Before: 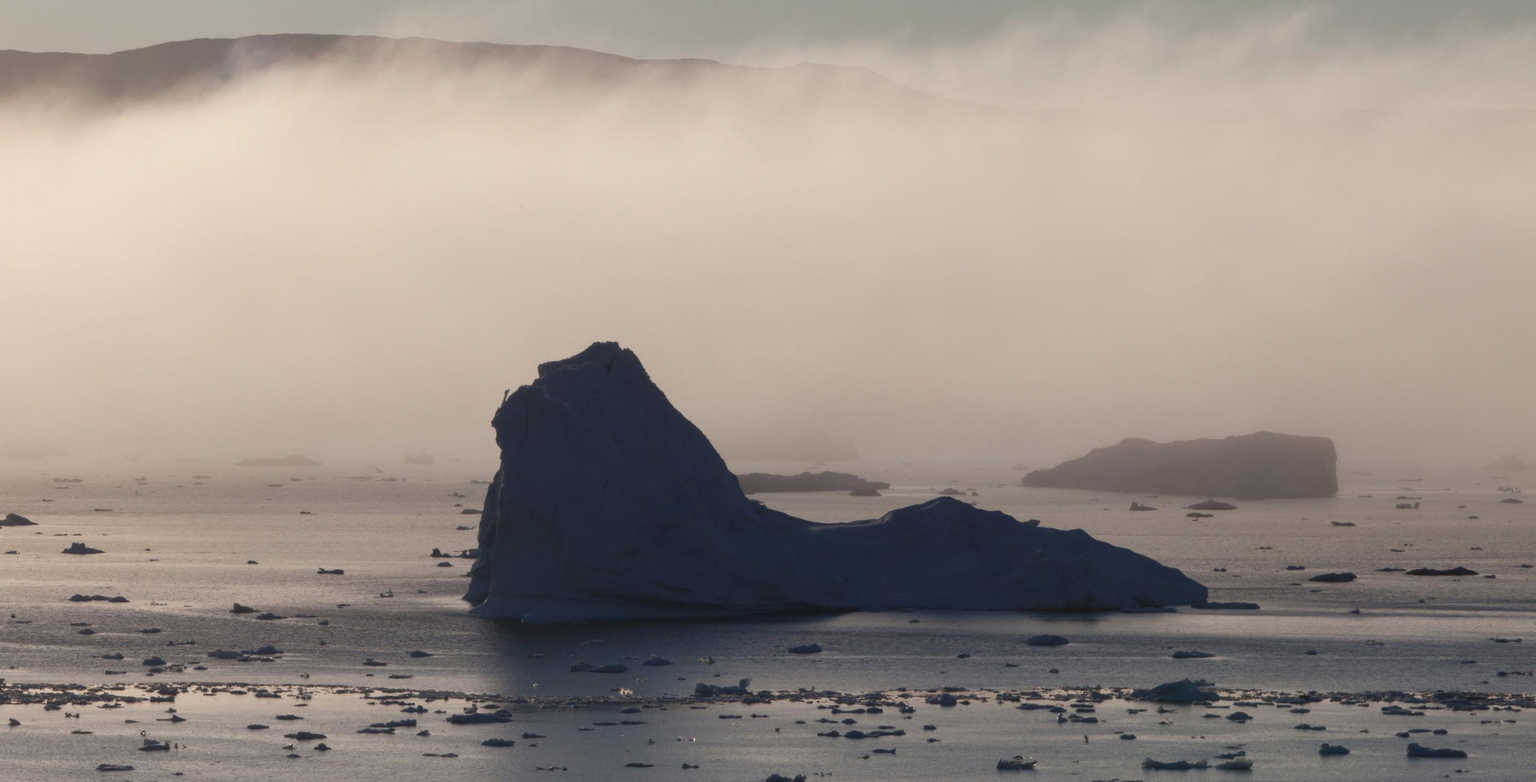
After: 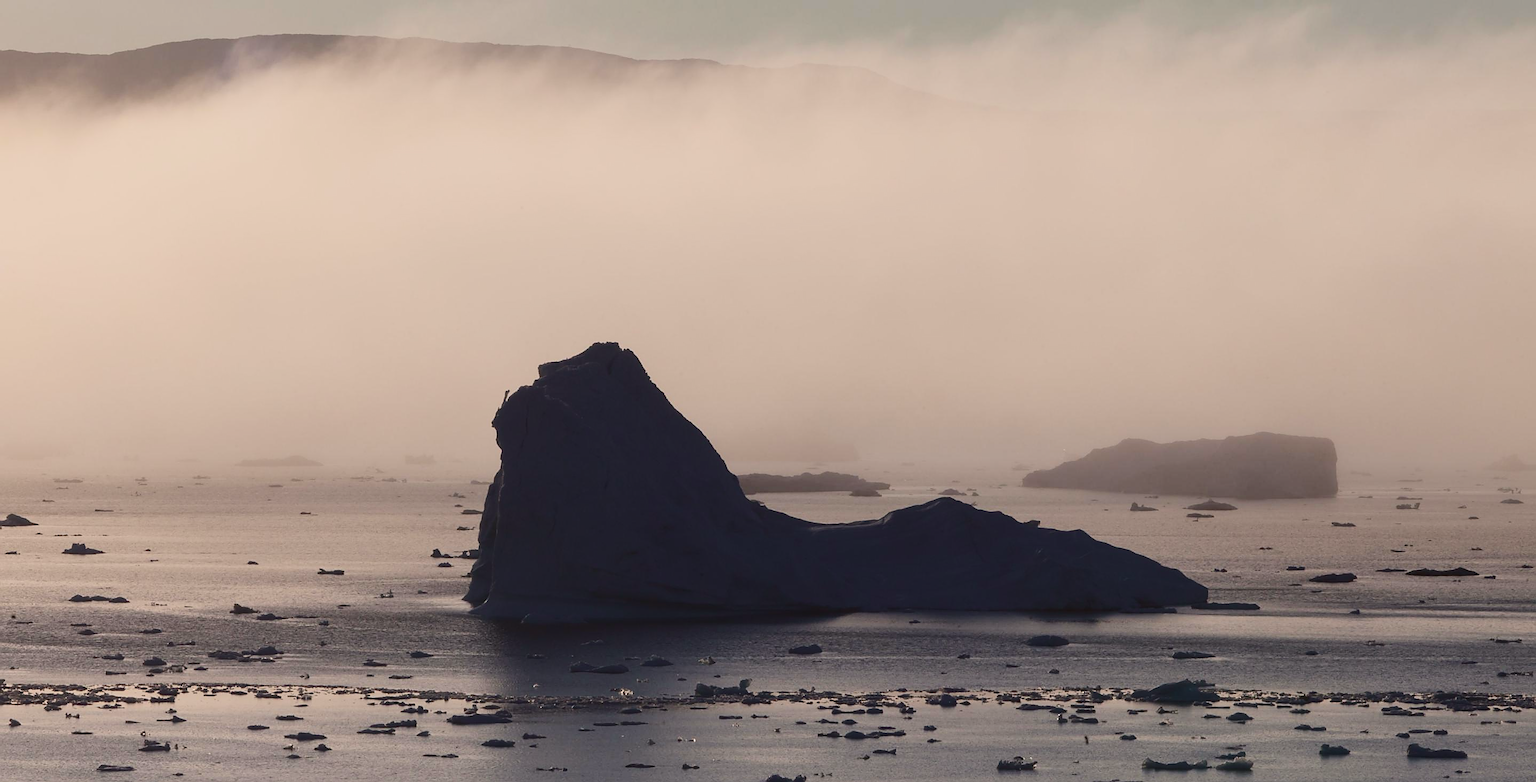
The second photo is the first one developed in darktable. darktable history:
tone curve: curves: ch0 [(0, 0.019) (0.204, 0.162) (0.491, 0.519) (0.748, 0.765) (1, 0.919)]; ch1 [(0, 0) (0.179, 0.173) (0.322, 0.32) (0.442, 0.447) (0.496, 0.504) (0.566, 0.585) (0.761, 0.803) (1, 1)]; ch2 [(0, 0) (0.434, 0.447) (0.483, 0.487) (0.555, 0.563) (0.697, 0.68) (1, 1)], color space Lab, independent channels, preserve colors none
sharpen: radius 1.347, amount 1.265, threshold 0.705
